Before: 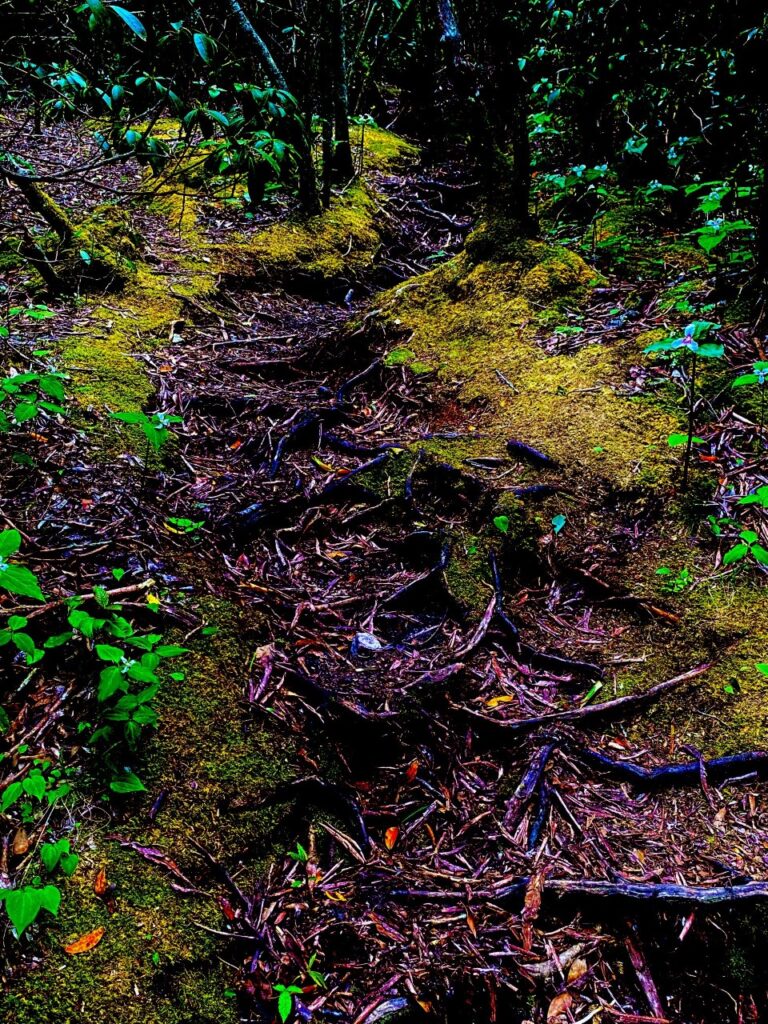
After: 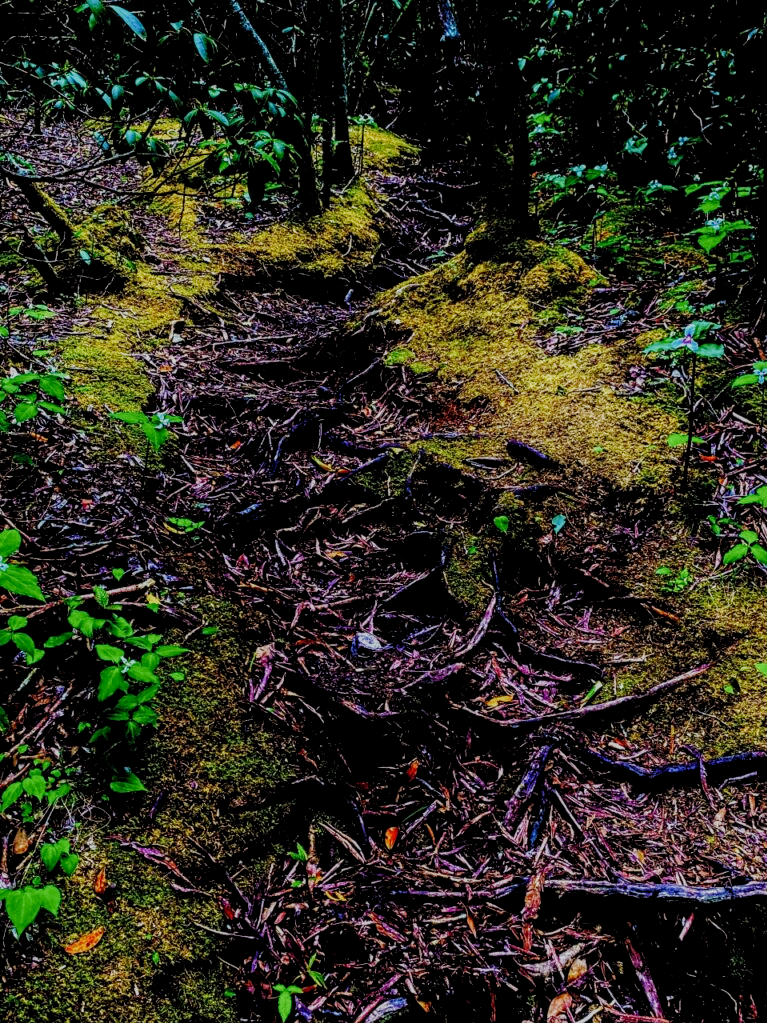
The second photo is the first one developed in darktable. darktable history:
crop and rotate: left 0.091%, bottom 0.009%
filmic rgb: black relative exposure -7.65 EV, white relative exposure 4.56 EV, threshold 5.96 EV, hardness 3.61, preserve chrominance no, color science v4 (2020), iterations of high-quality reconstruction 0, type of noise poissonian, enable highlight reconstruction true
local contrast: on, module defaults
